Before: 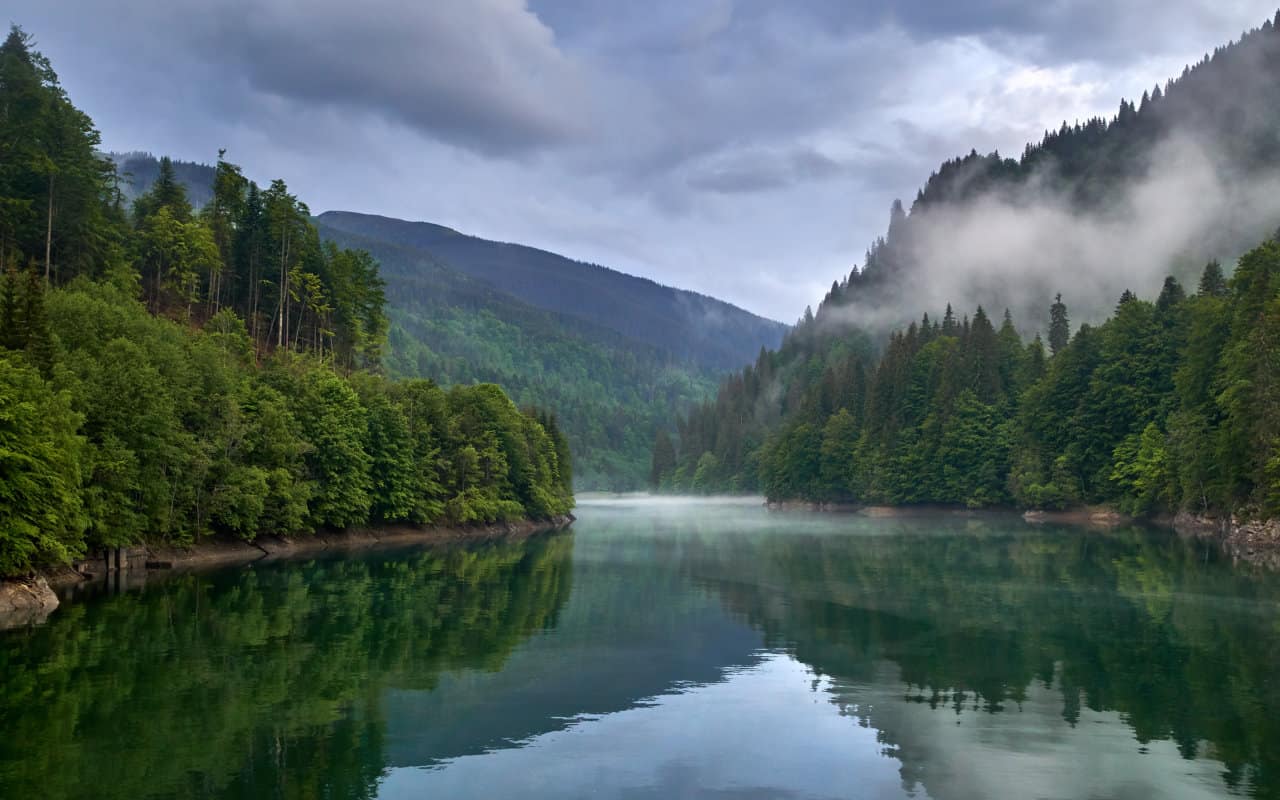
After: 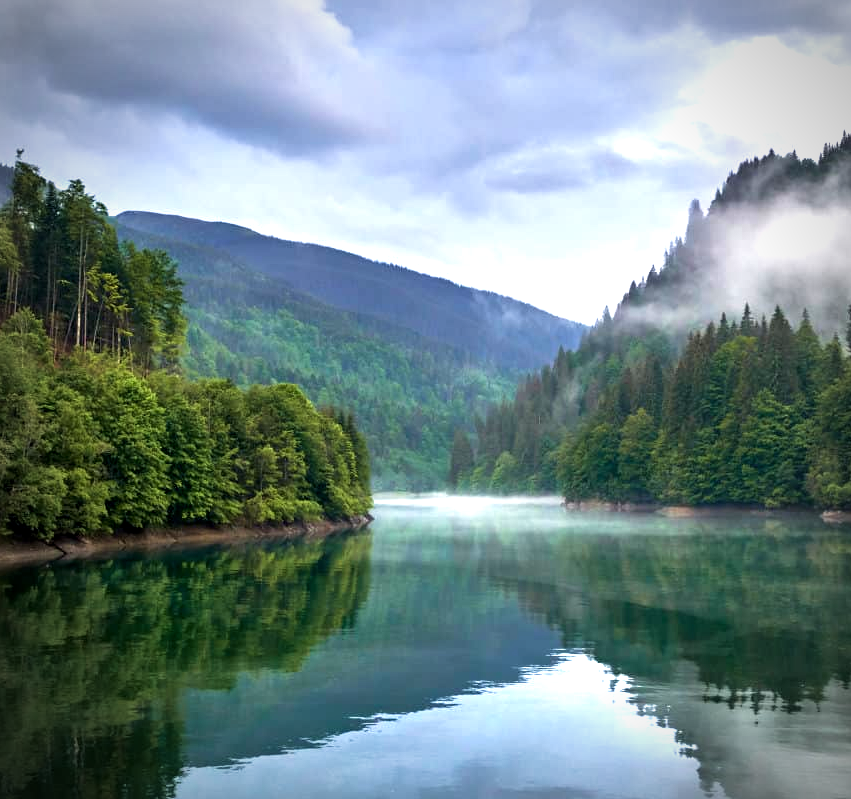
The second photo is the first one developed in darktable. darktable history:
crop and rotate: left 15.822%, right 17.666%
exposure: black level correction 0.001, exposure 0.5 EV, compensate exposure bias true, compensate highlight preservation false
velvia: on, module defaults
contrast equalizer: y [[0.6 ×6], [0.55 ×6], [0 ×6], [0 ×6], [0 ×6]], mix 0.304
vignetting: on, module defaults
tone equalizer: -8 EV -0.45 EV, -7 EV -0.409 EV, -6 EV -0.302 EV, -5 EV -0.247 EV, -3 EV 0.239 EV, -2 EV 0.326 EV, -1 EV 0.368 EV, +0 EV 0.419 EV, luminance estimator HSV value / RGB max
